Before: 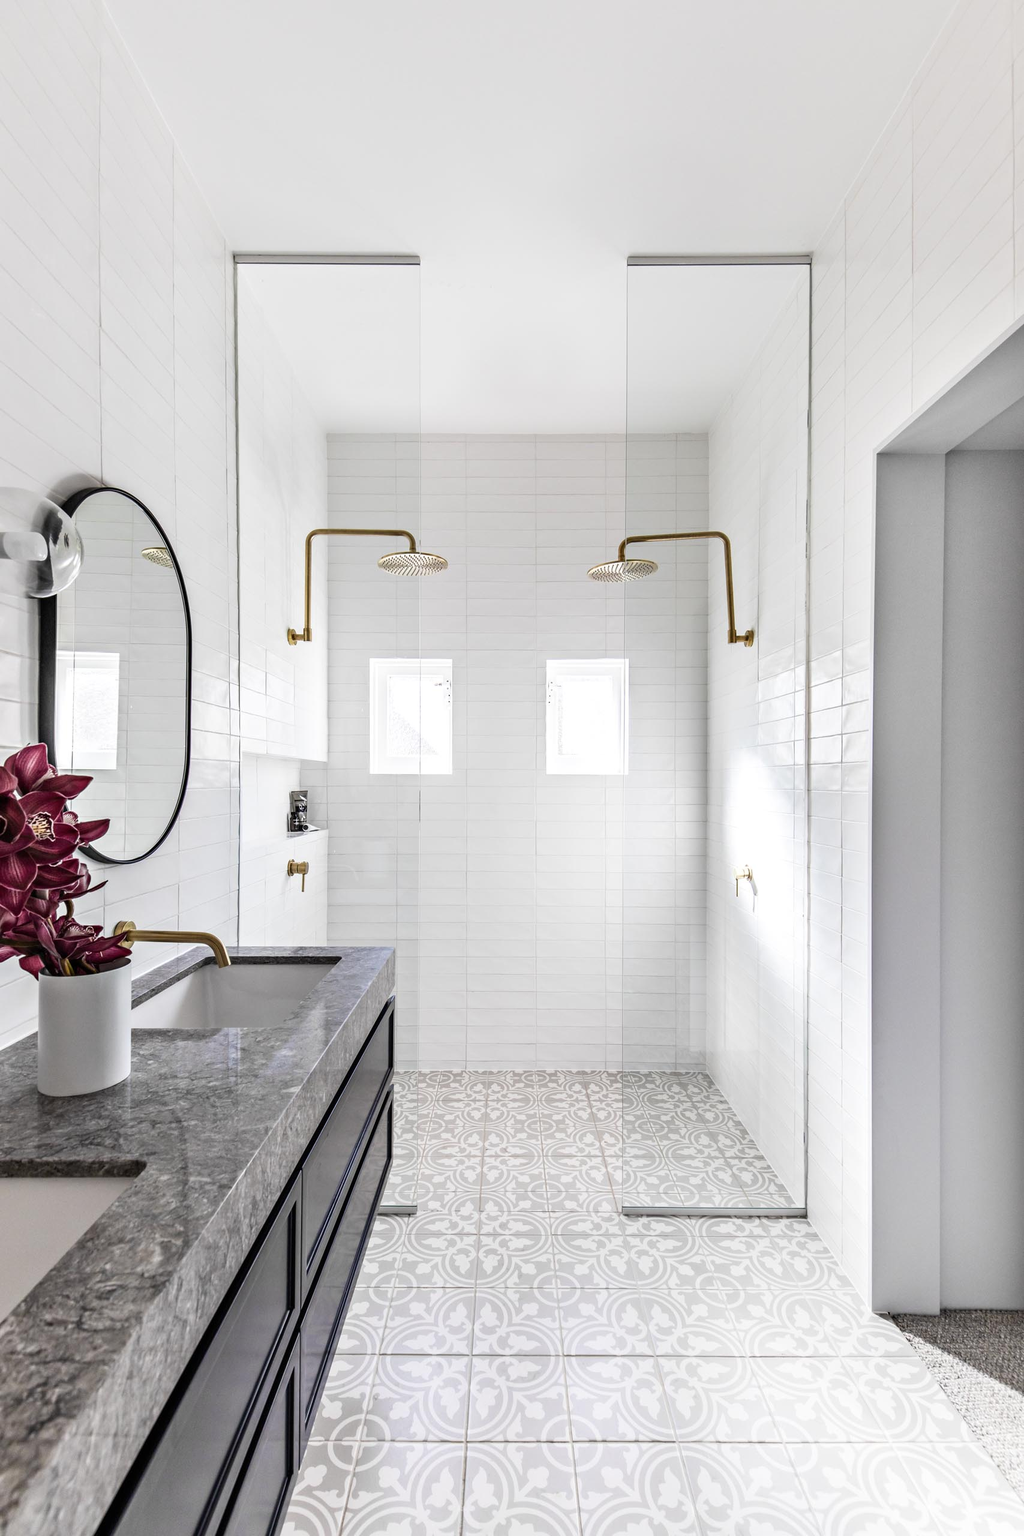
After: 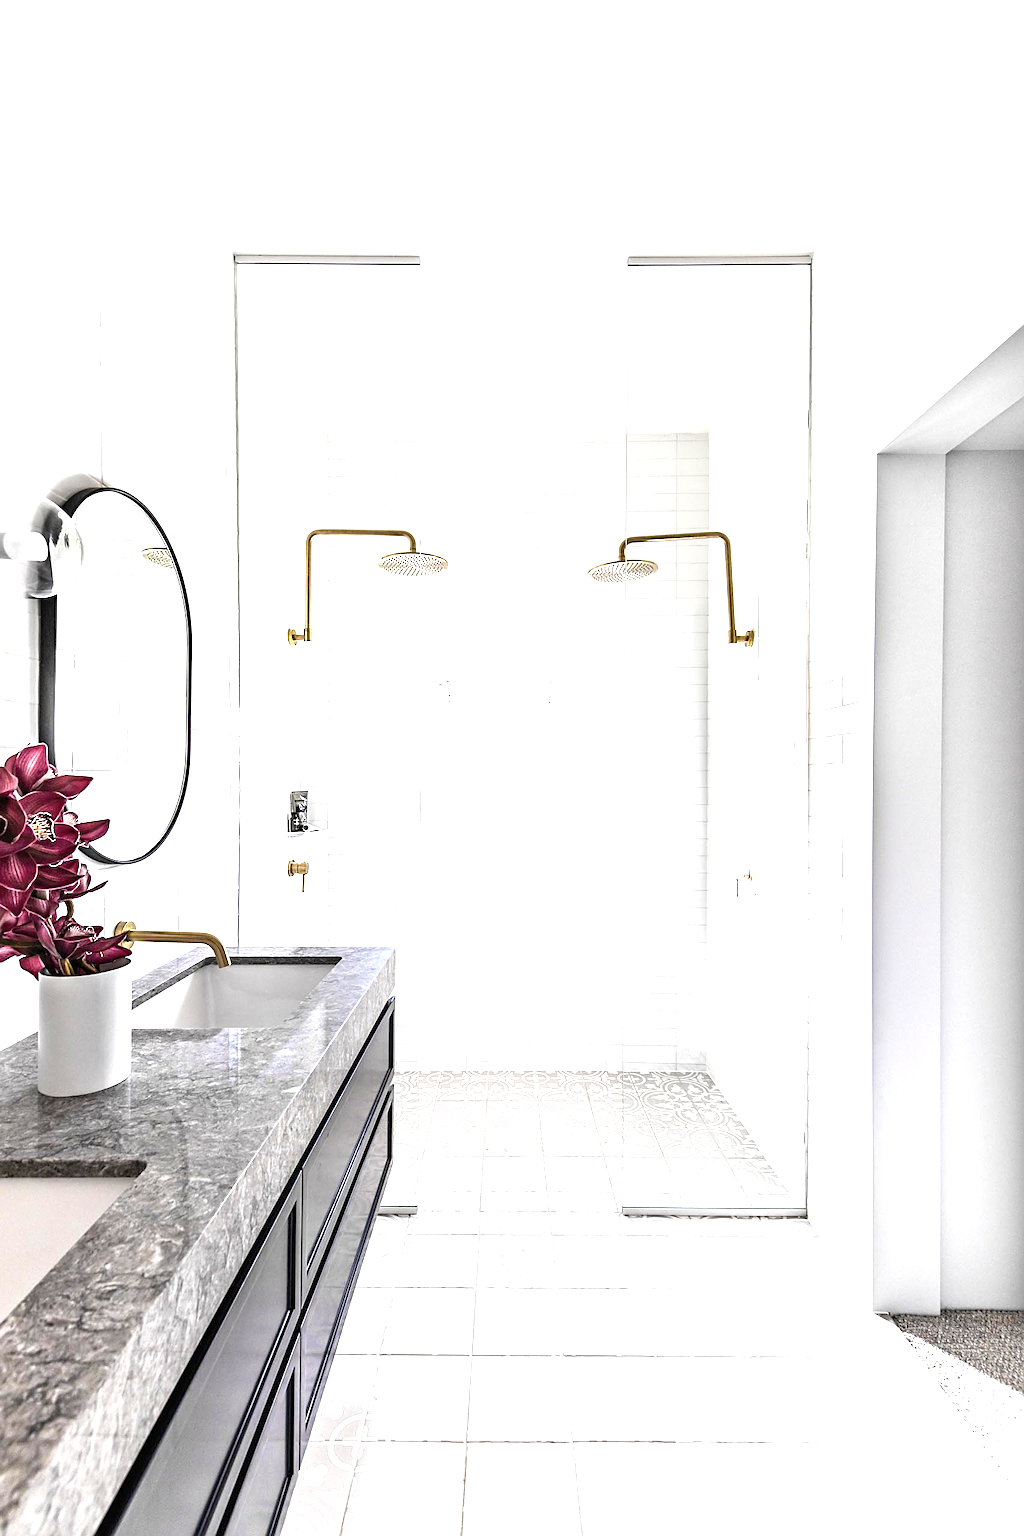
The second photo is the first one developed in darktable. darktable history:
sharpen: on, module defaults
exposure: black level correction 0, exposure 1.1 EV, compensate exposure bias true, compensate highlight preservation false
